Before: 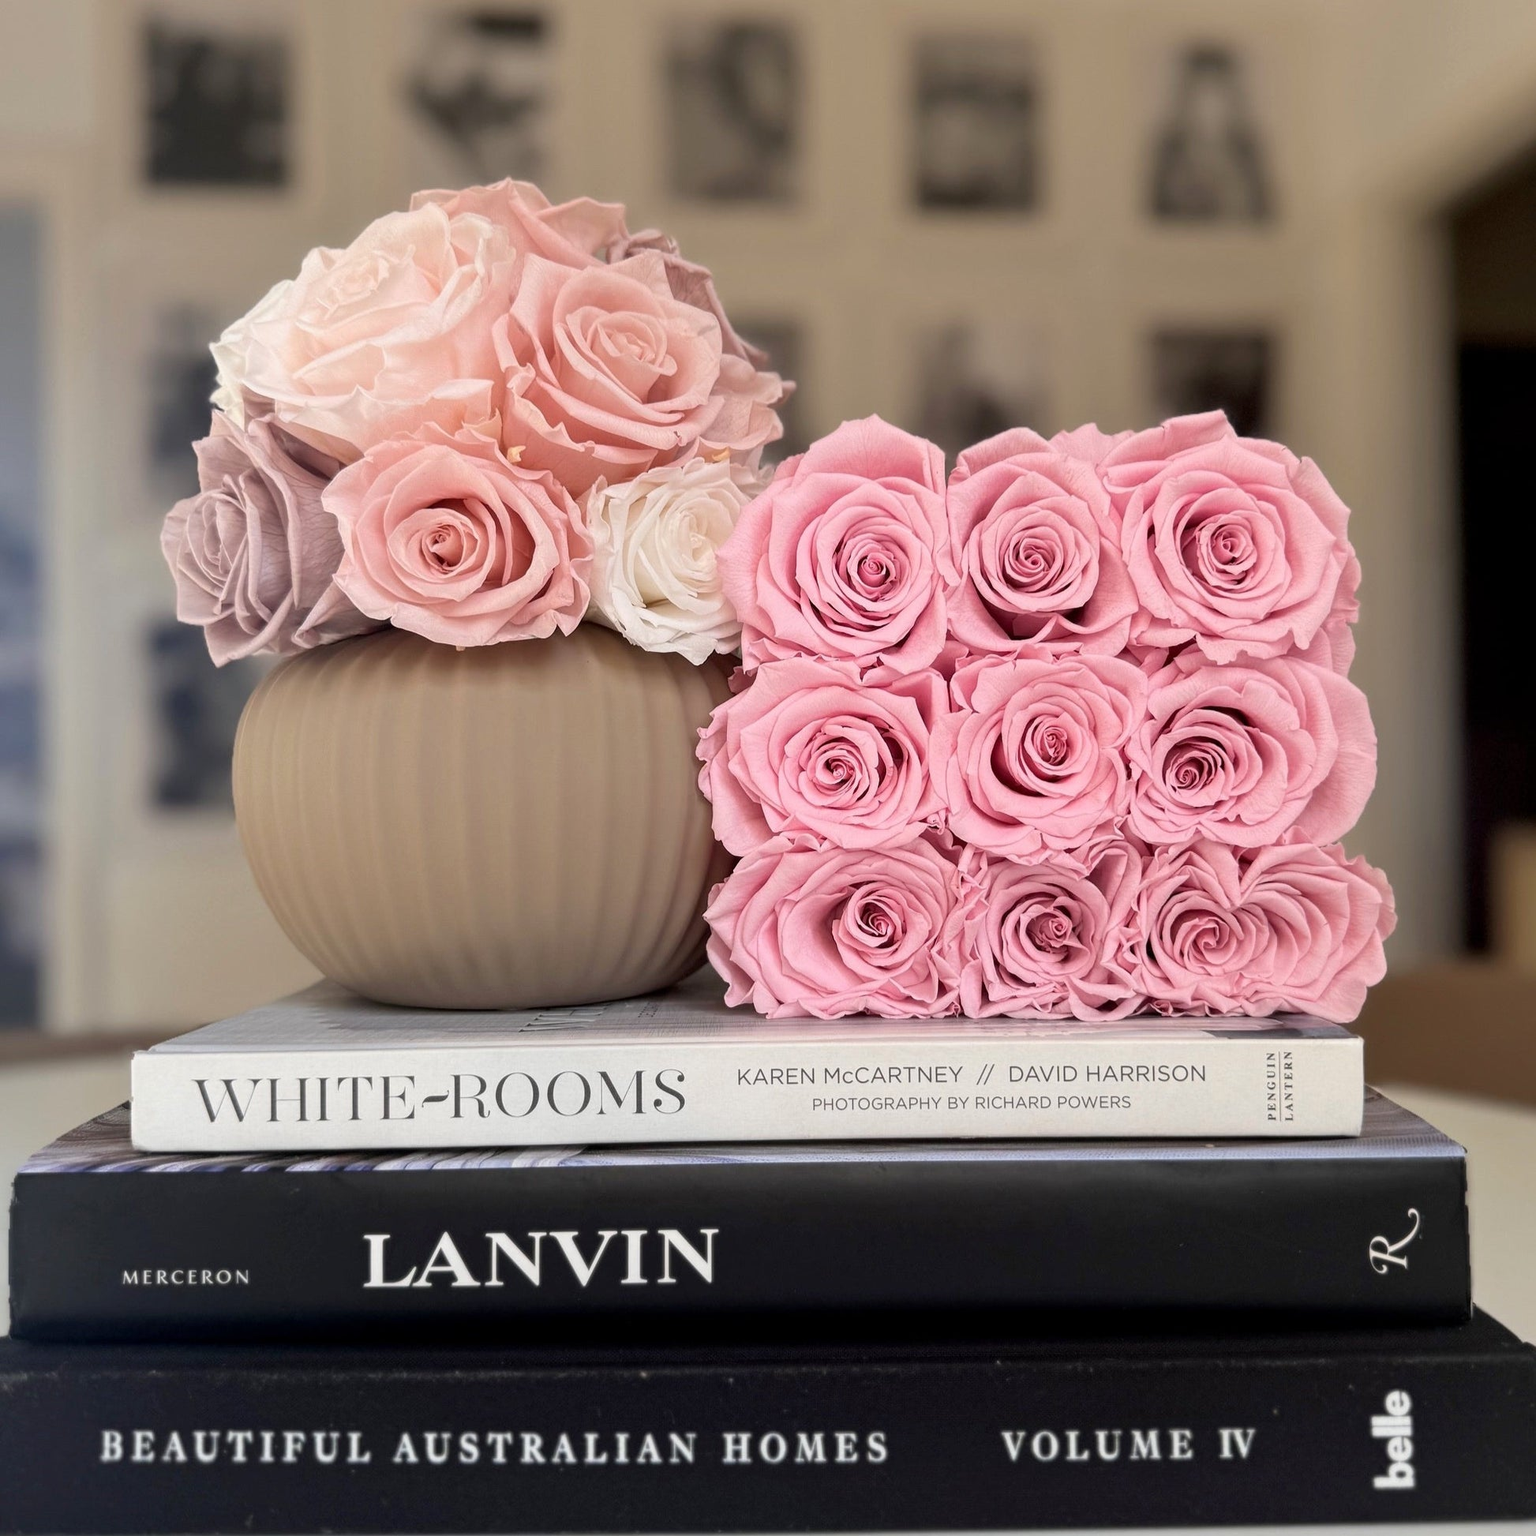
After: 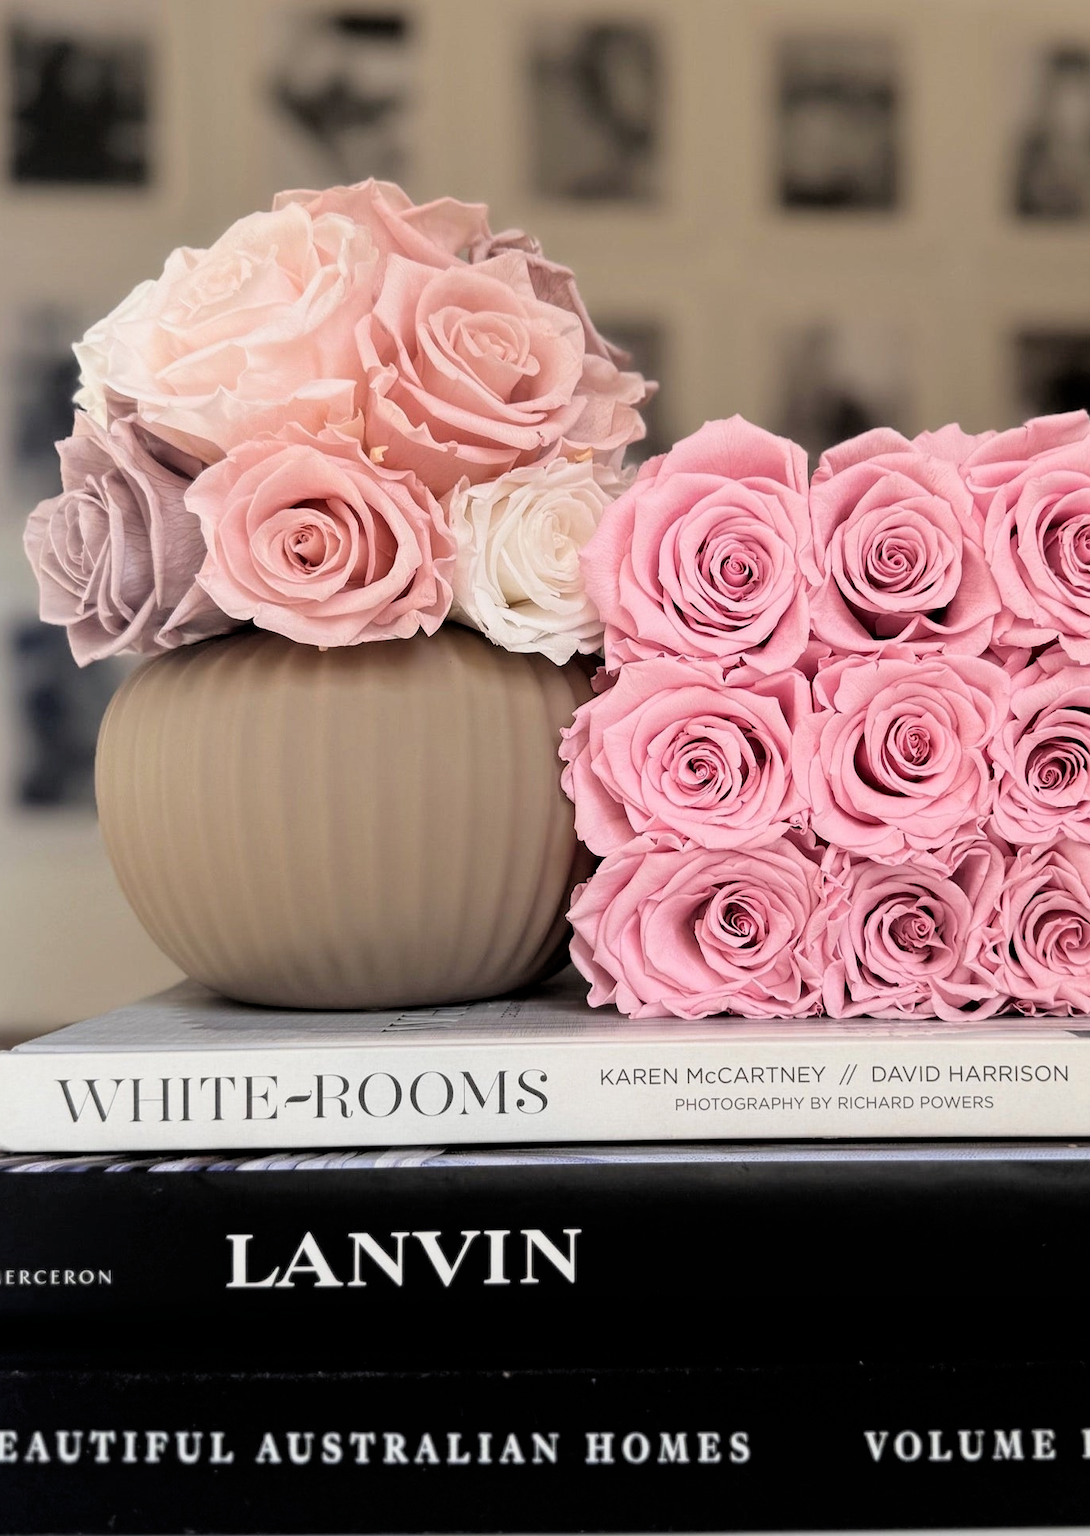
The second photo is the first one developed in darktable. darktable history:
crop and rotate: left 8.947%, right 20.083%
filmic rgb: black relative exposure -4.9 EV, white relative exposure 2.84 EV, hardness 3.7
